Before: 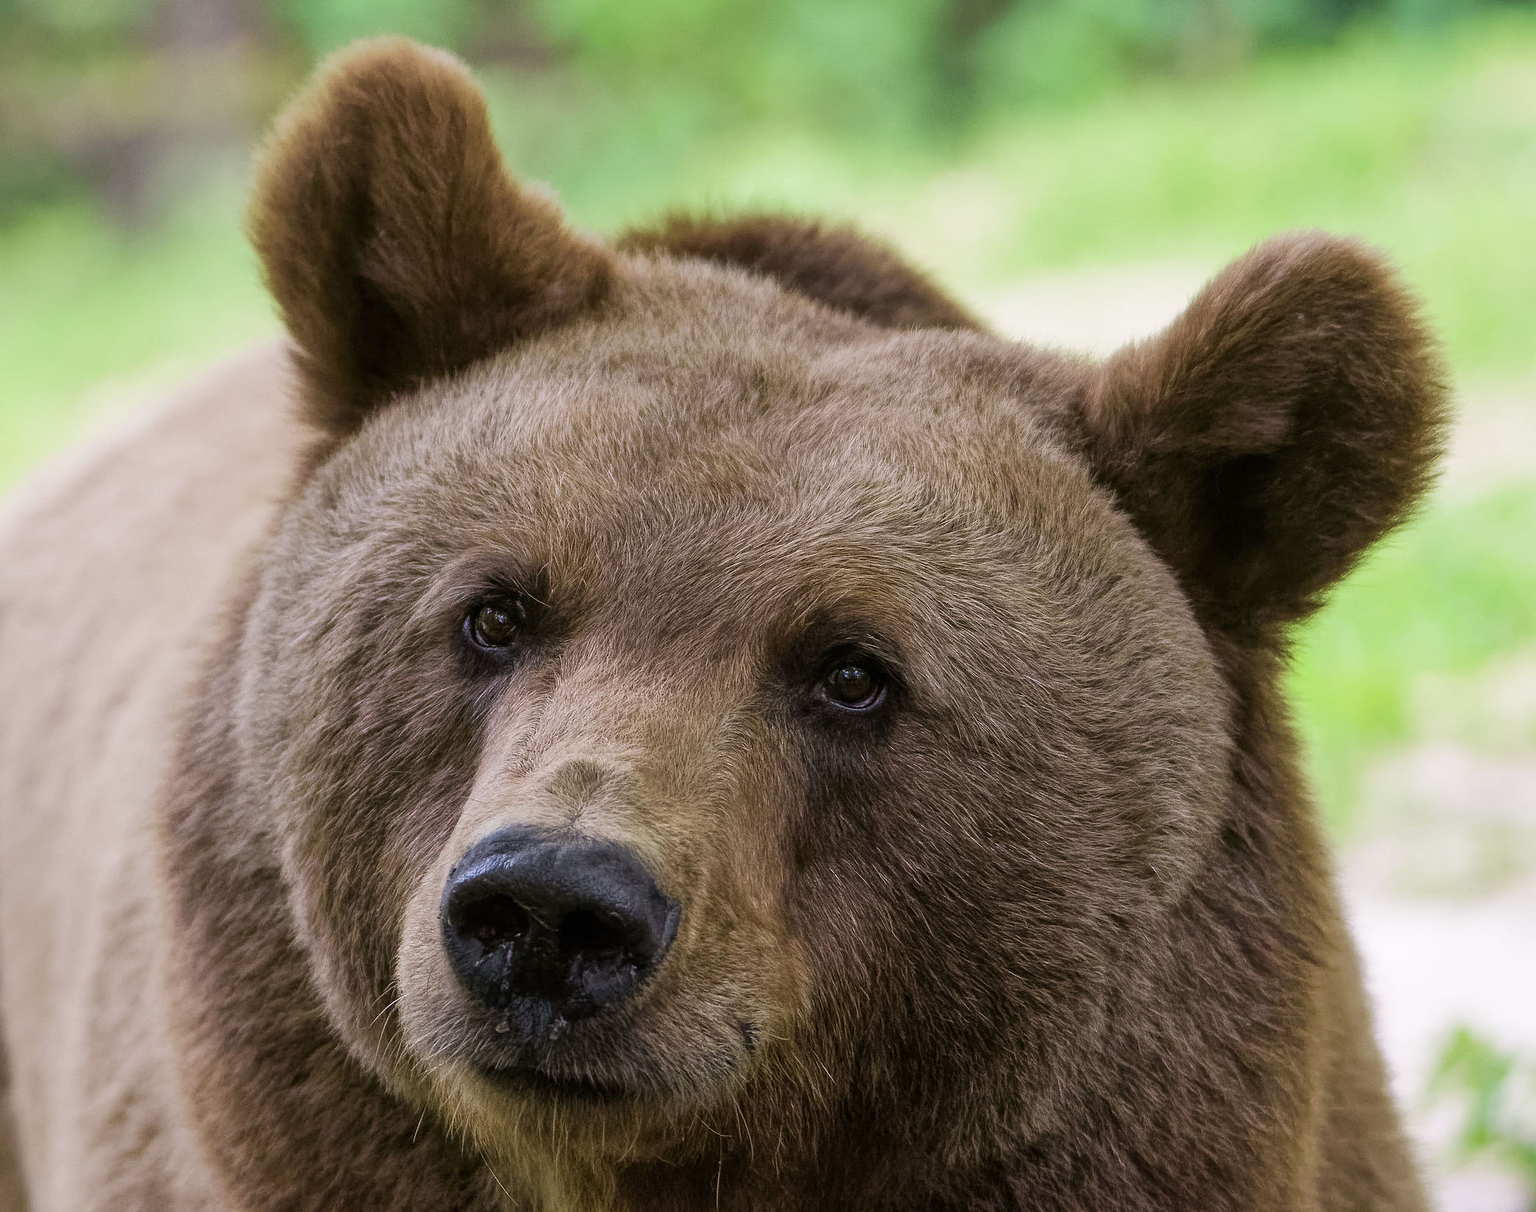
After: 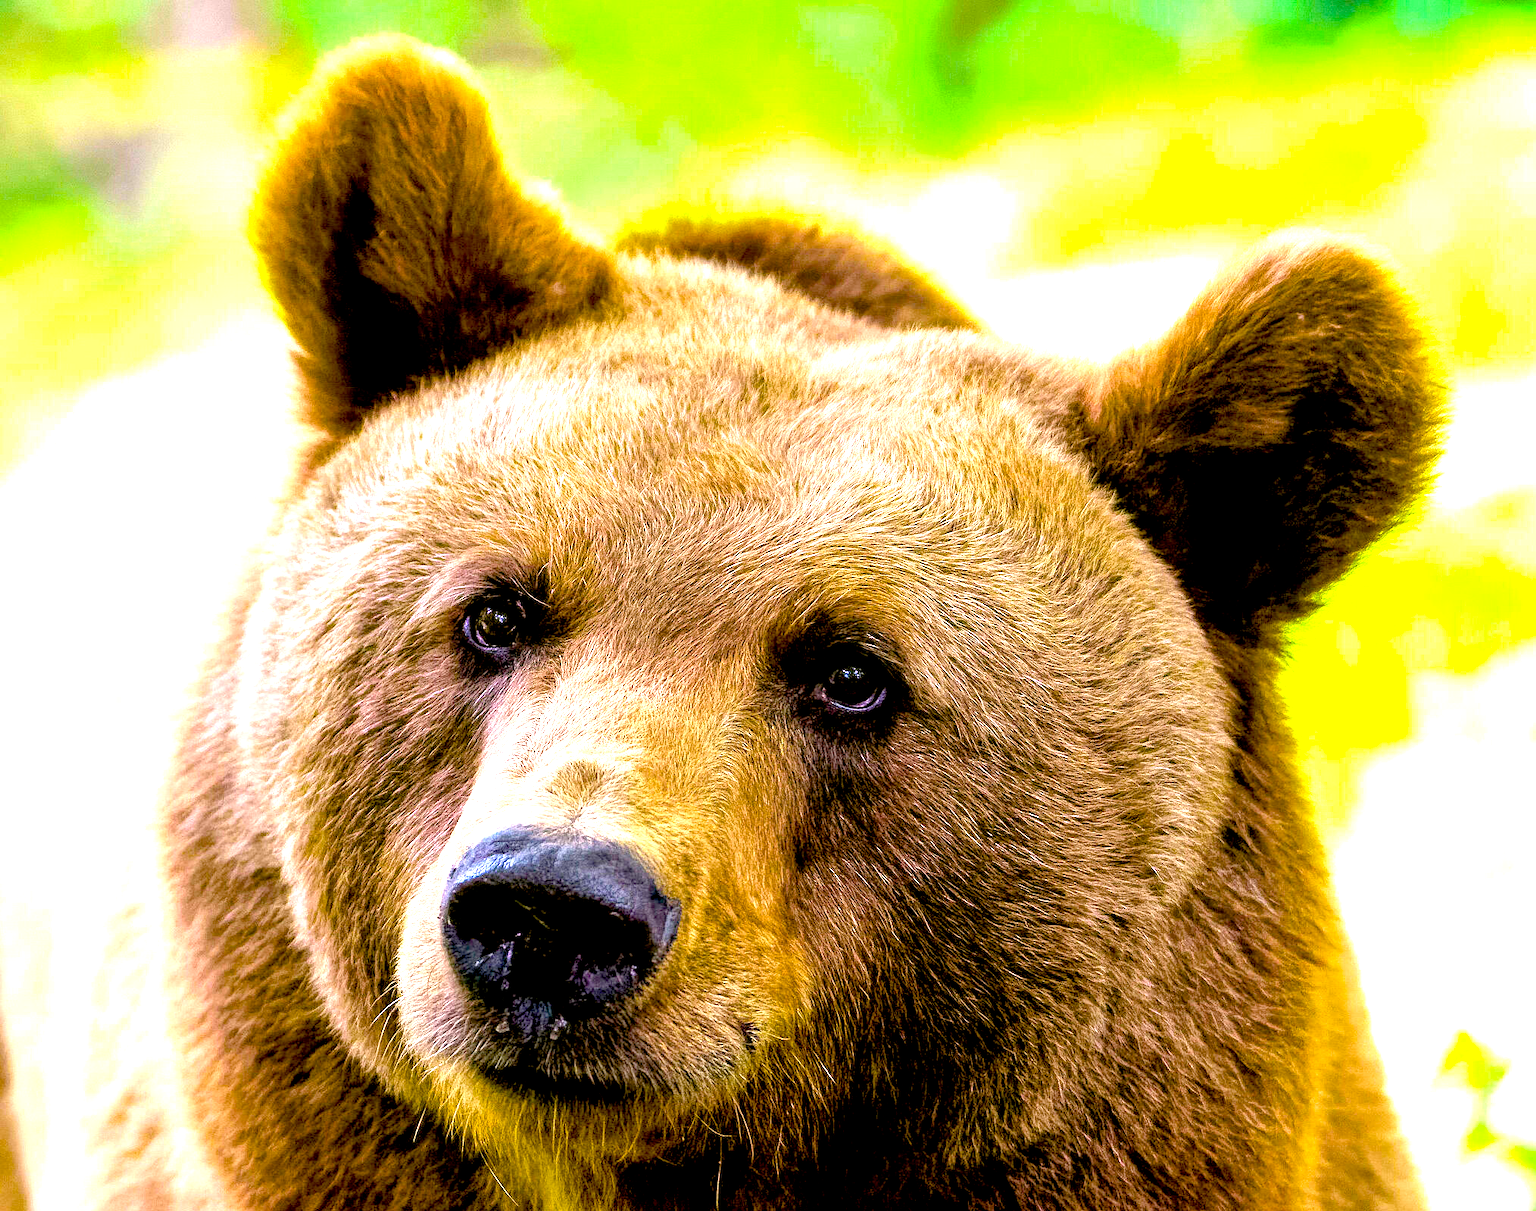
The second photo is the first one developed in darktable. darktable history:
color balance rgb: linear chroma grading › global chroma 25.276%, perceptual saturation grading › global saturation 42.447%, global vibrance 20%
exposure: black level correction 0.014, exposure 1.796 EV, compensate exposure bias true, compensate highlight preservation false
